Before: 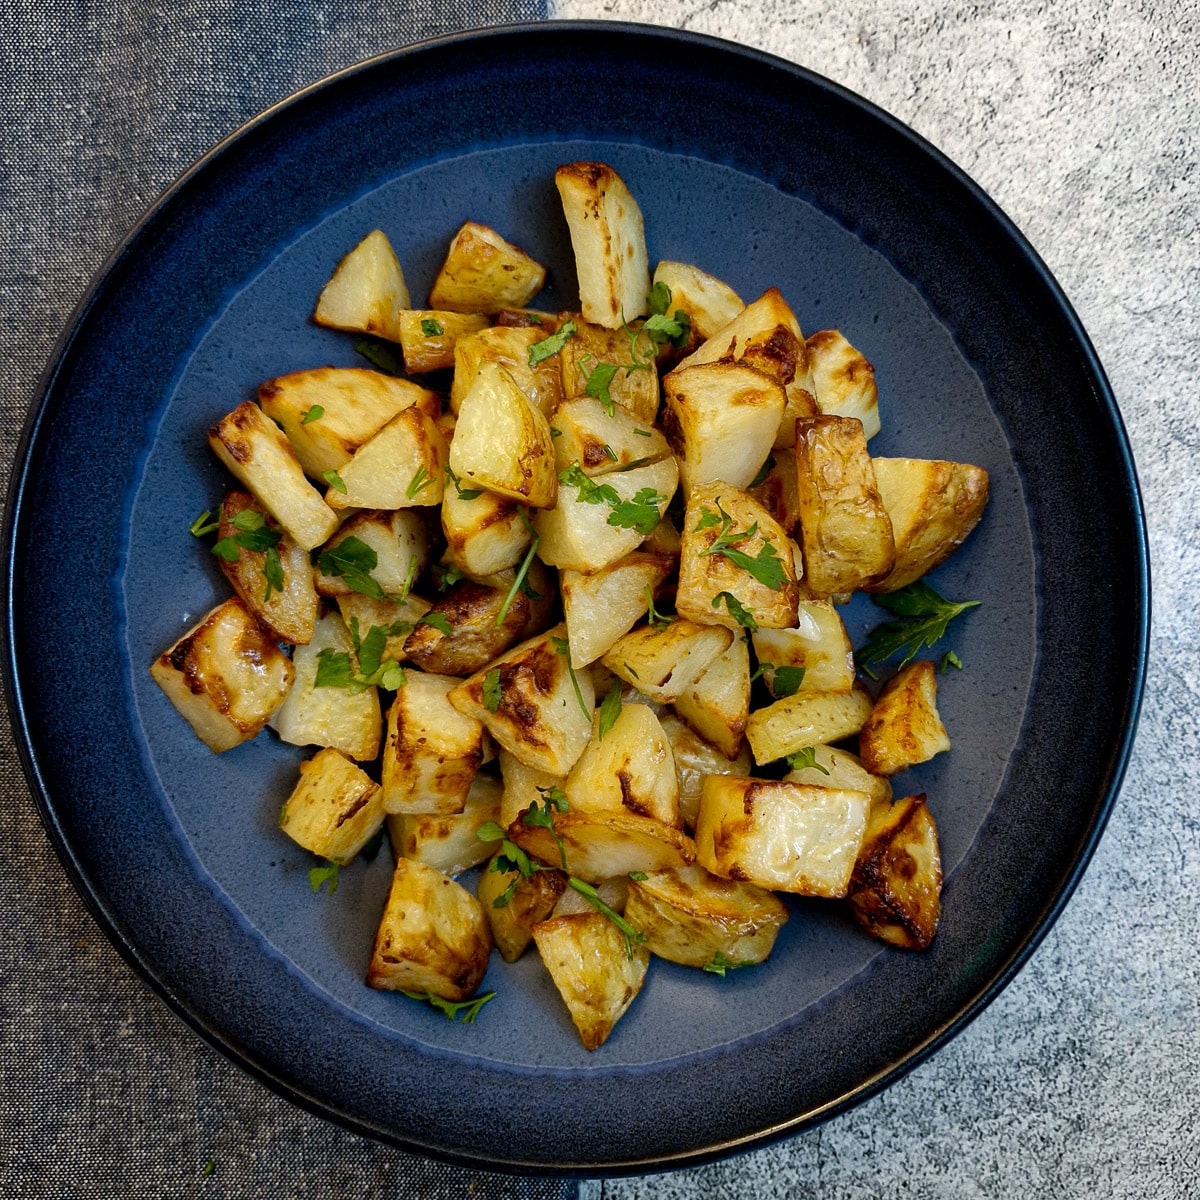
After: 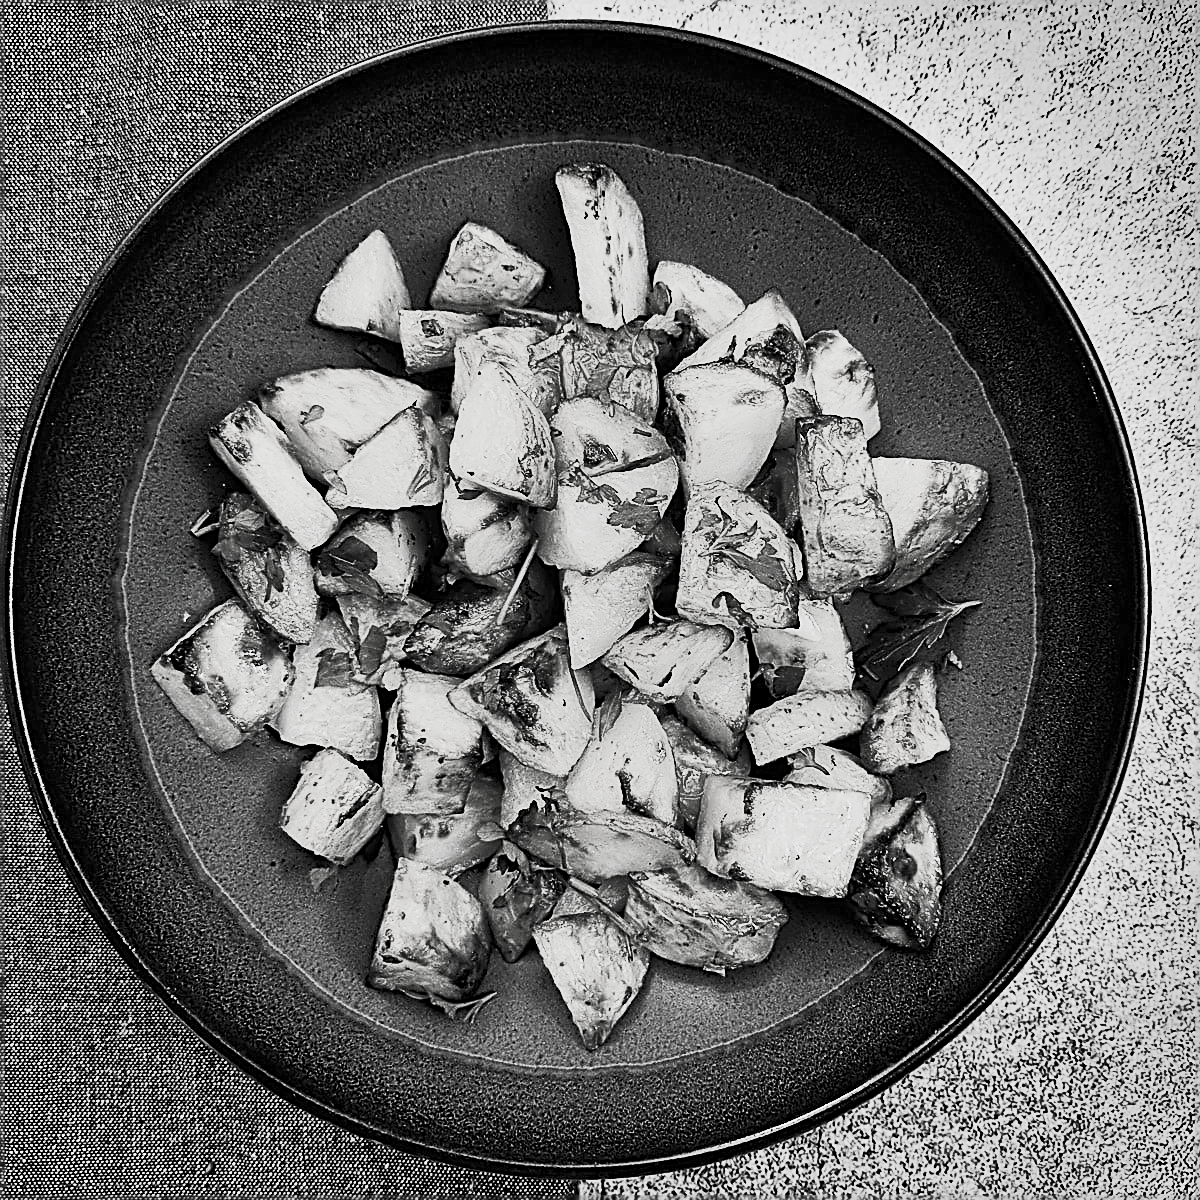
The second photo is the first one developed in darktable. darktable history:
shadows and highlights: shadows 80.33, white point adjustment -9.12, highlights -61.41, soften with gaussian
sharpen: amount 1.987
contrast brightness saturation: contrast 0.548, brightness 0.467, saturation -0.992
